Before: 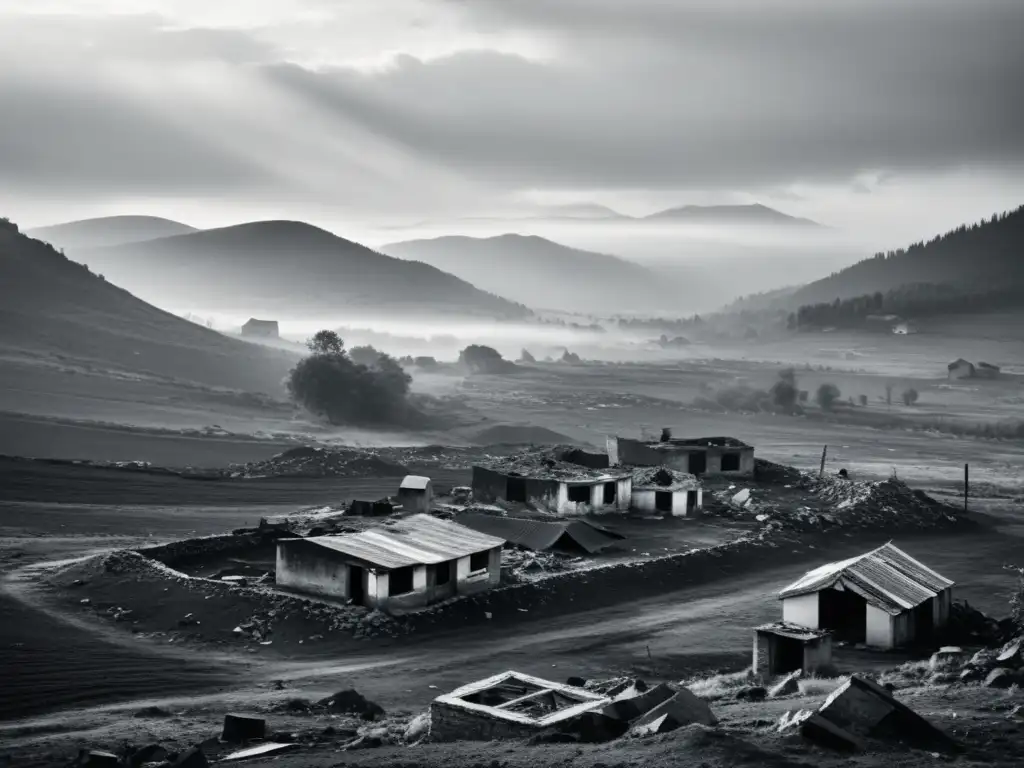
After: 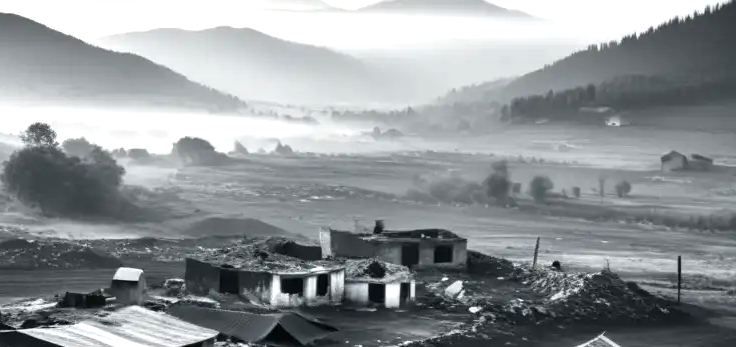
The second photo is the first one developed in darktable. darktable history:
crop and rotate: left 28.039%, top 27.145%, bottom 27.549%
exposure: black level correction 0, exposure 0.693 EV, compensate highlight preservation false
